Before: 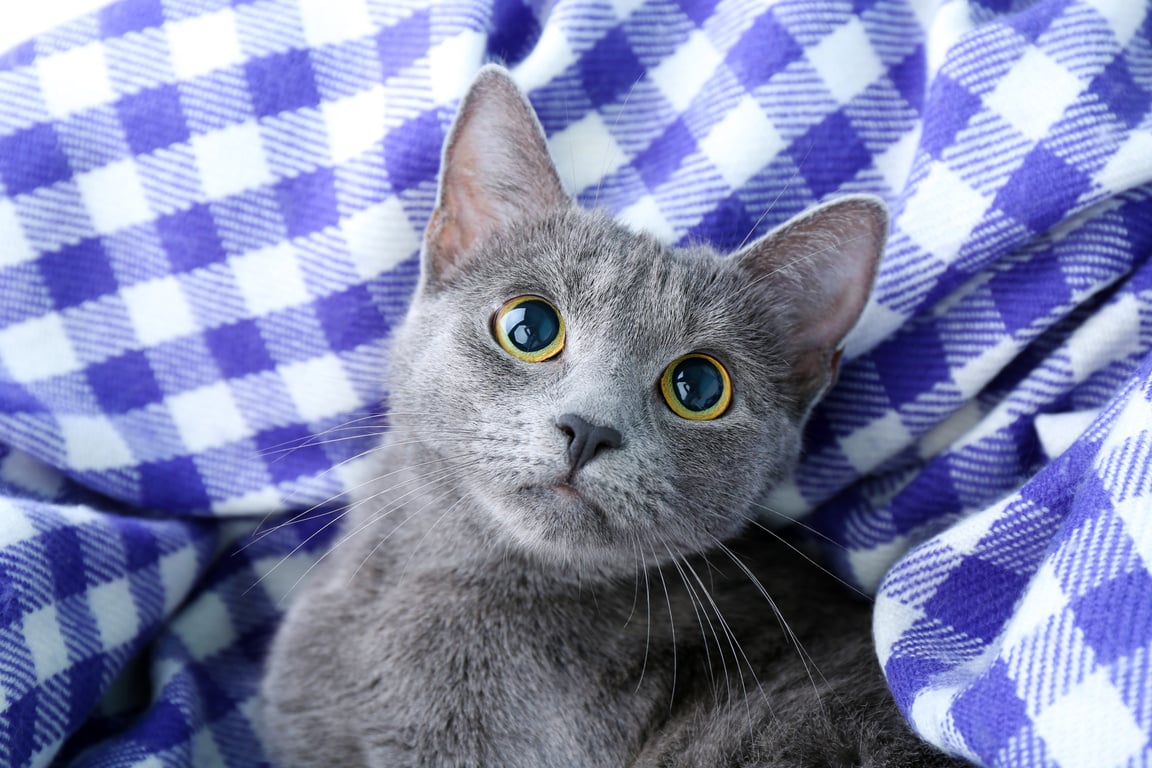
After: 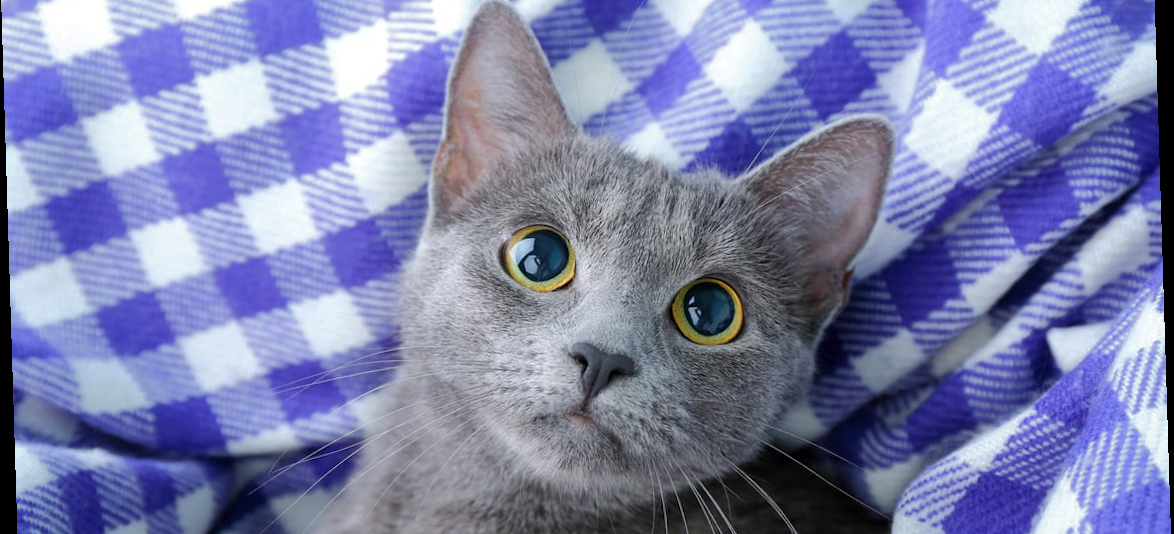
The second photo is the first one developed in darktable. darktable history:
rotate and perspective: rotation -1.75°, automatic cropping off
shadows and highlights: shadows 40, highlights -60
crop: top 11.166%, bottom 22.168%
